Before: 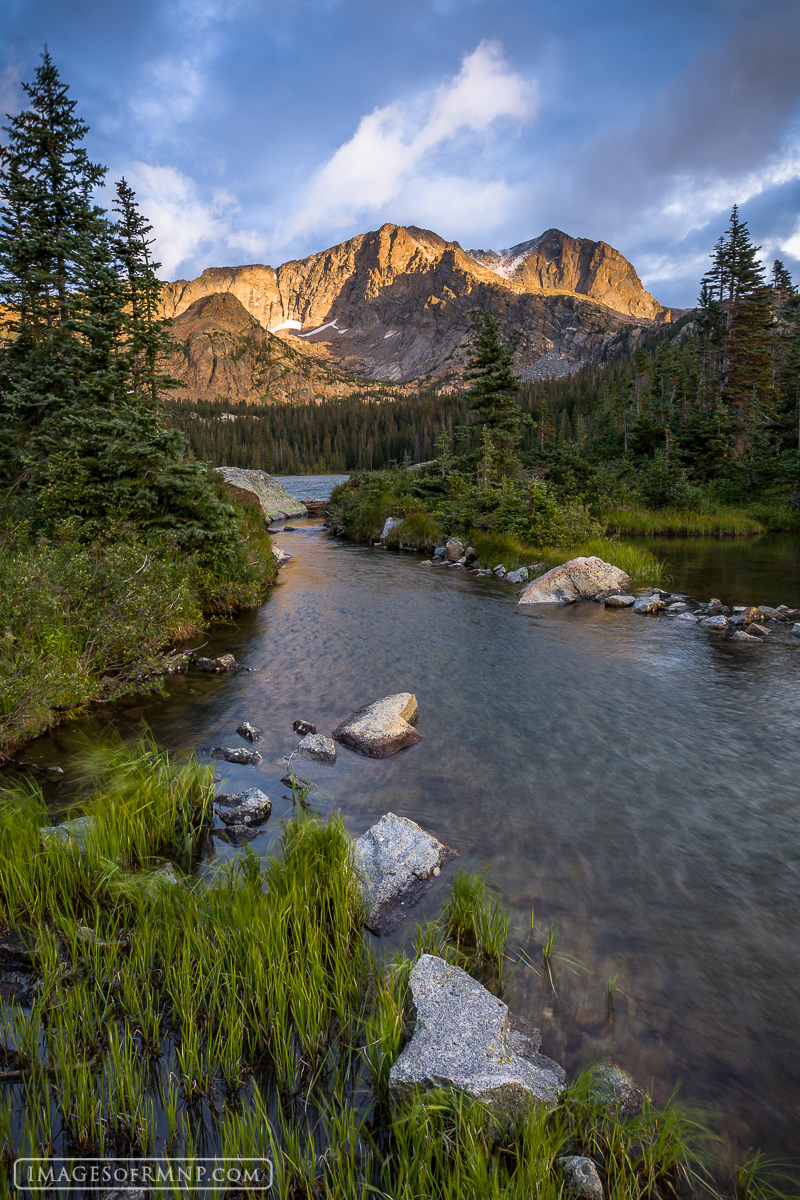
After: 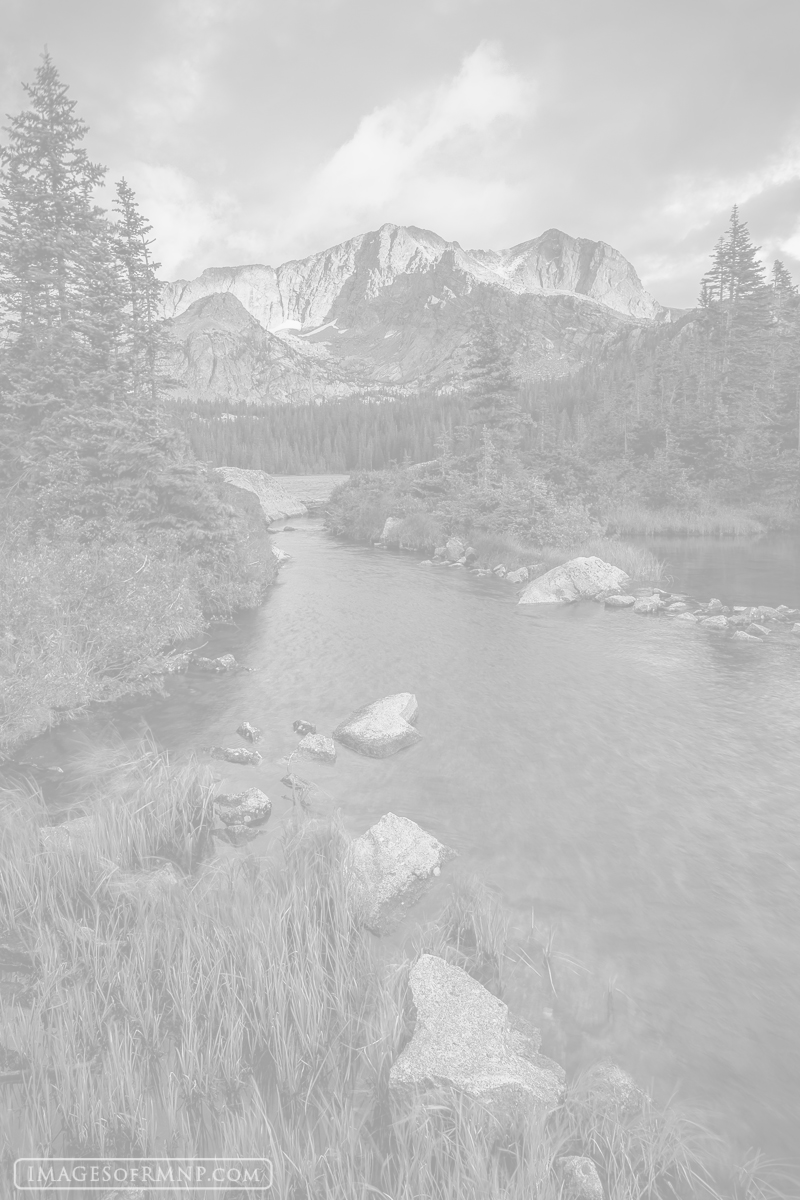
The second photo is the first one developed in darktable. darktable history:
colorize: hue 331.2°, saturation 69%, source mix 30.28%, lightness 69.02%, version 1
monochrome: a 32, b 64, size 2.3, highlights 1
